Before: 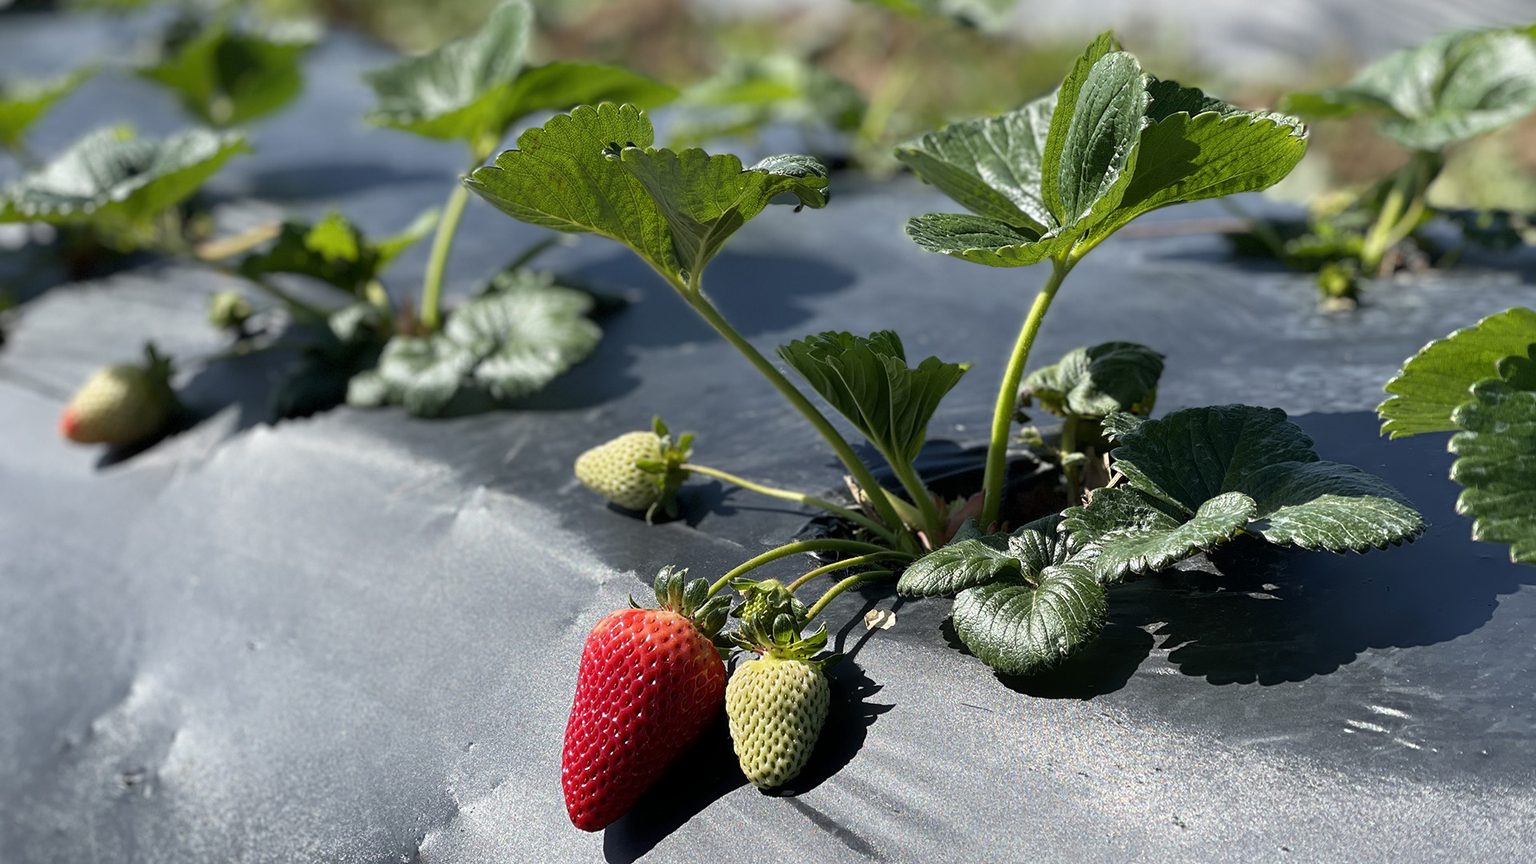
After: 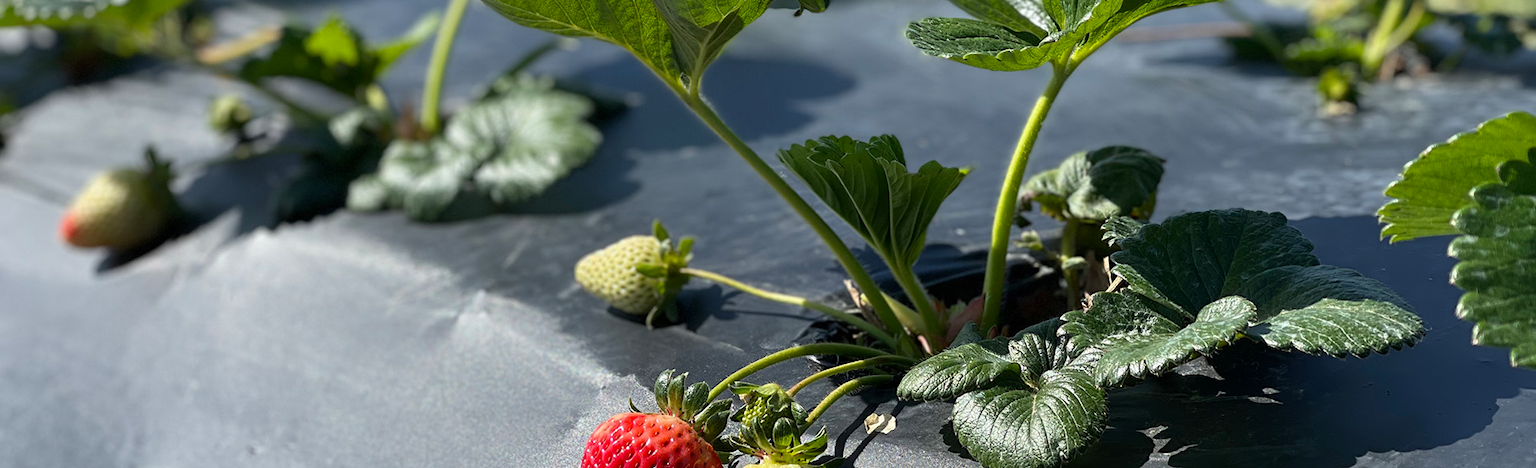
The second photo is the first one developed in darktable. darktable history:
crop and rotate: top 22.7%, bottom 23.073%
